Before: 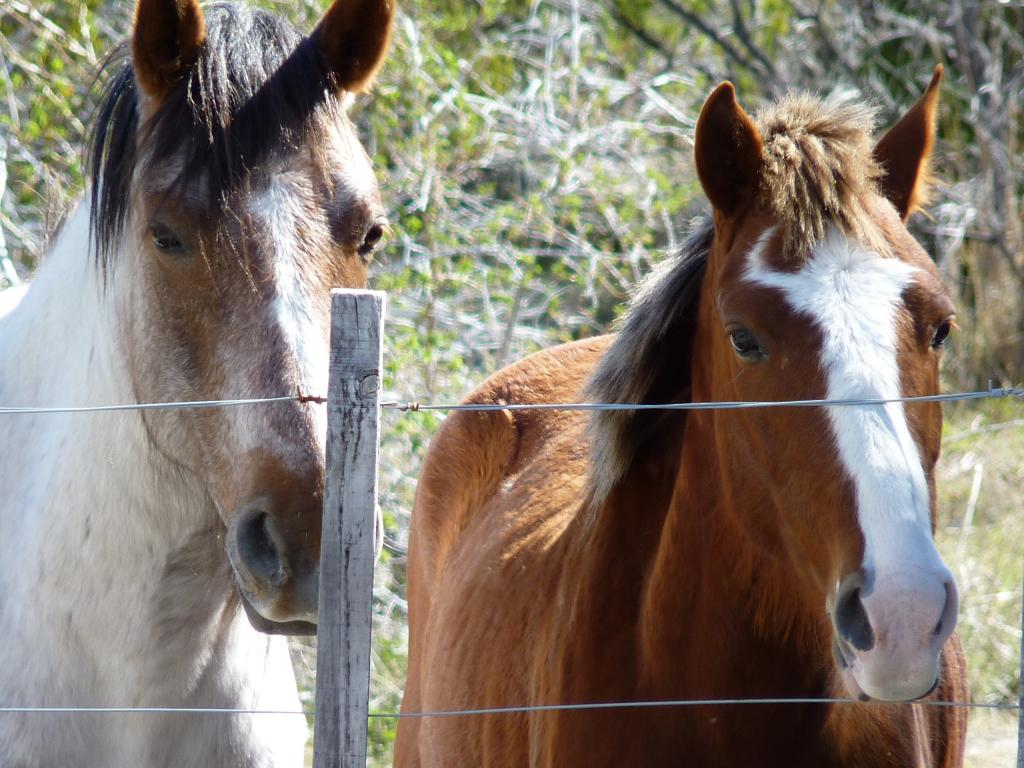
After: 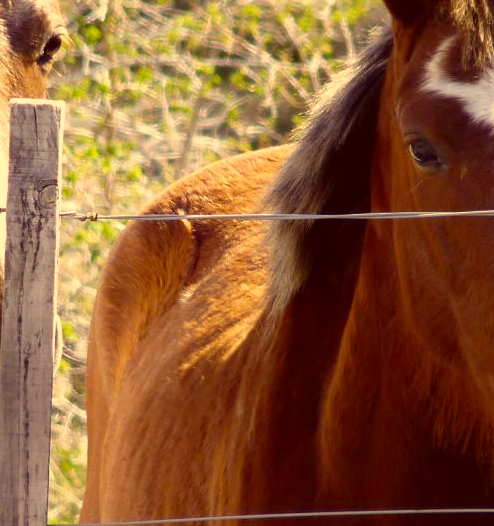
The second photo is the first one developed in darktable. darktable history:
color correction: highlights a* 9.89, highlights b* 38.57, shadows a* 14.5, shadows b* 3.16
crop: left 31.402%, top 24.799%, right 20.311%, bottom 6.604%
